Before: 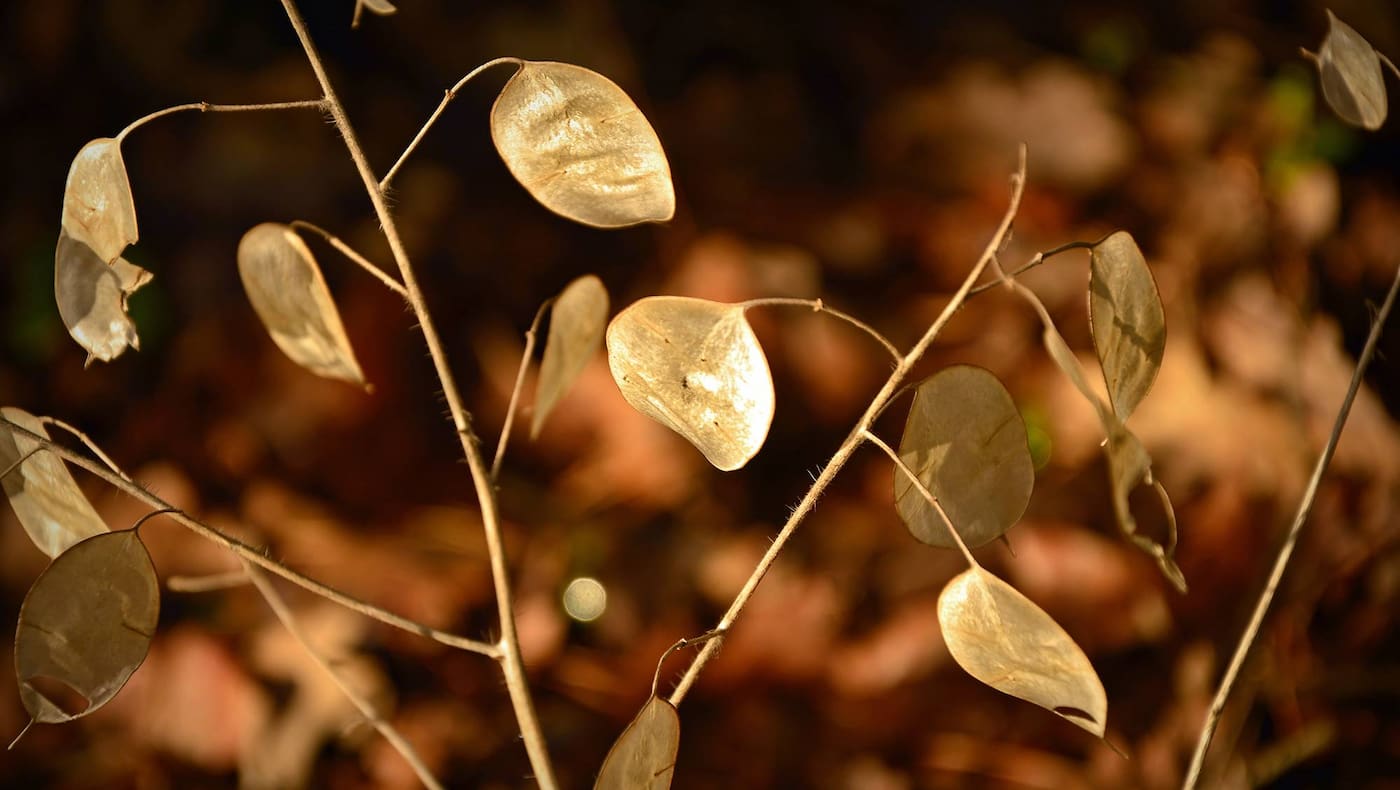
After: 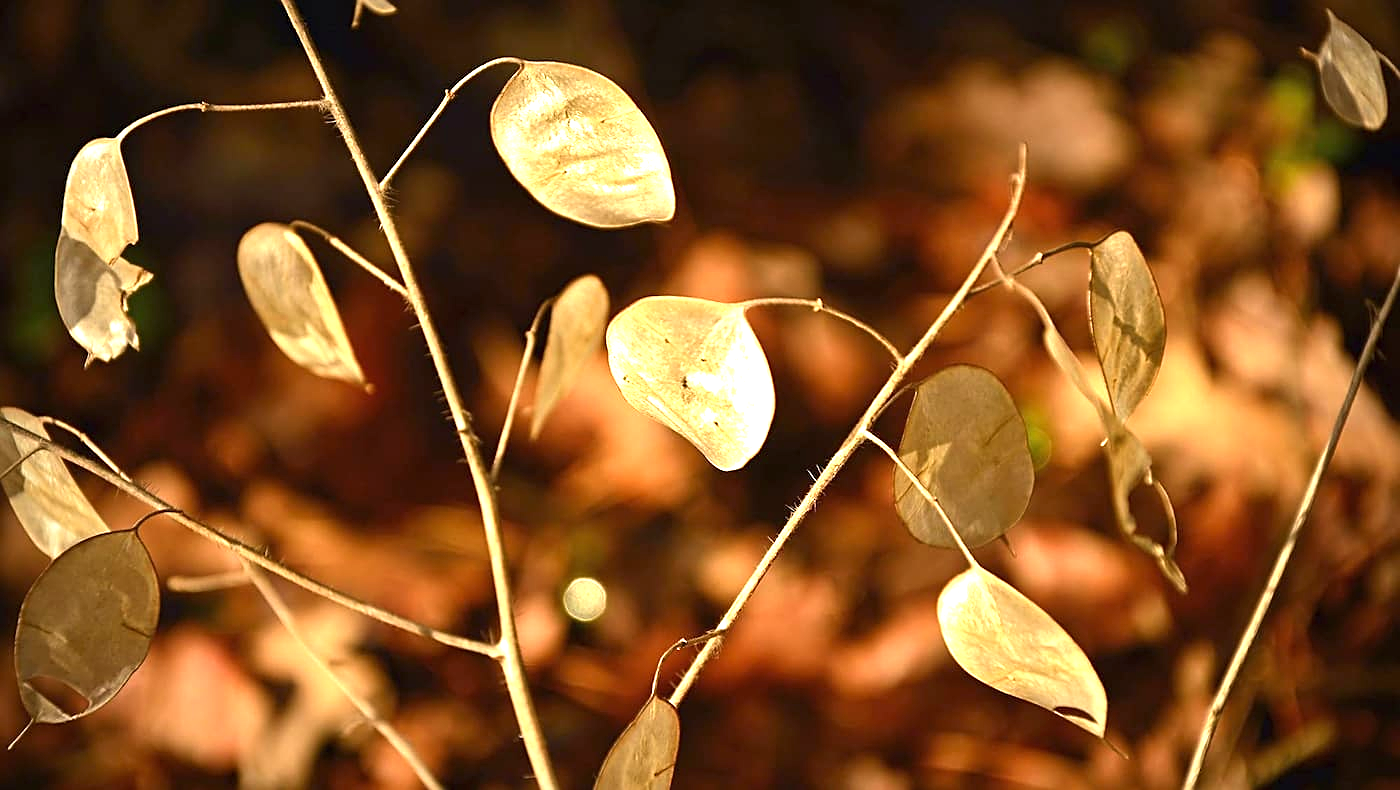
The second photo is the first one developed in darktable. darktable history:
sharpen: on, module defaults
exposure: black level correction 0, exposure 1.001 EV, compensate highlight preservation false
